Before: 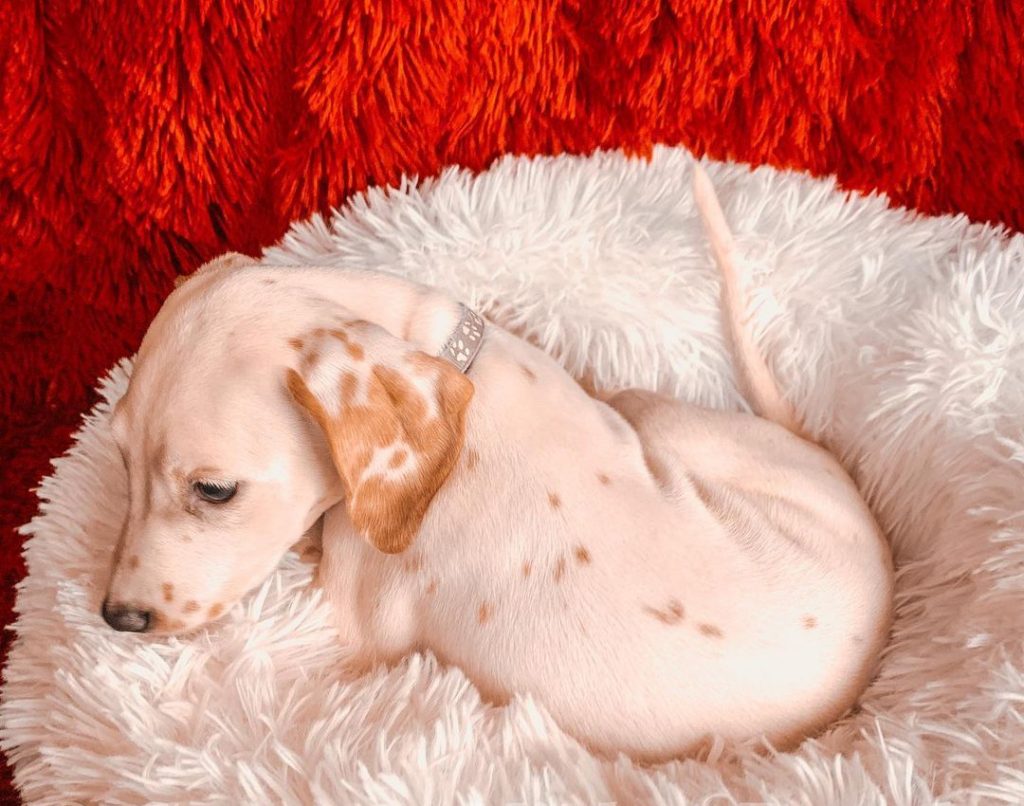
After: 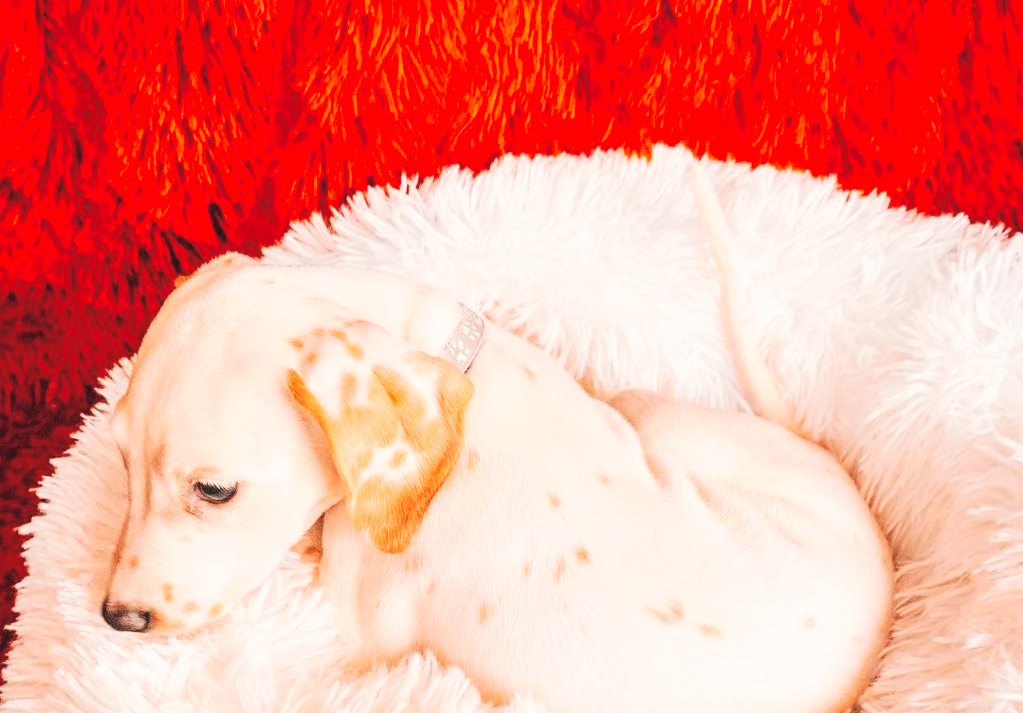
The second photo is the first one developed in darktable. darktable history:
base curve: curves: ch0 [(0, 0) (0.036, 0.025) (0.121, 0.166) (0.206, 0.329) (0.605, 0.79) (1, 1)], preserve colors none
contrast brightness saturation: contrast 0.1, brightness 0.3, saturation 0.14
crop and rotate: top 0%, bottom 11.49%
